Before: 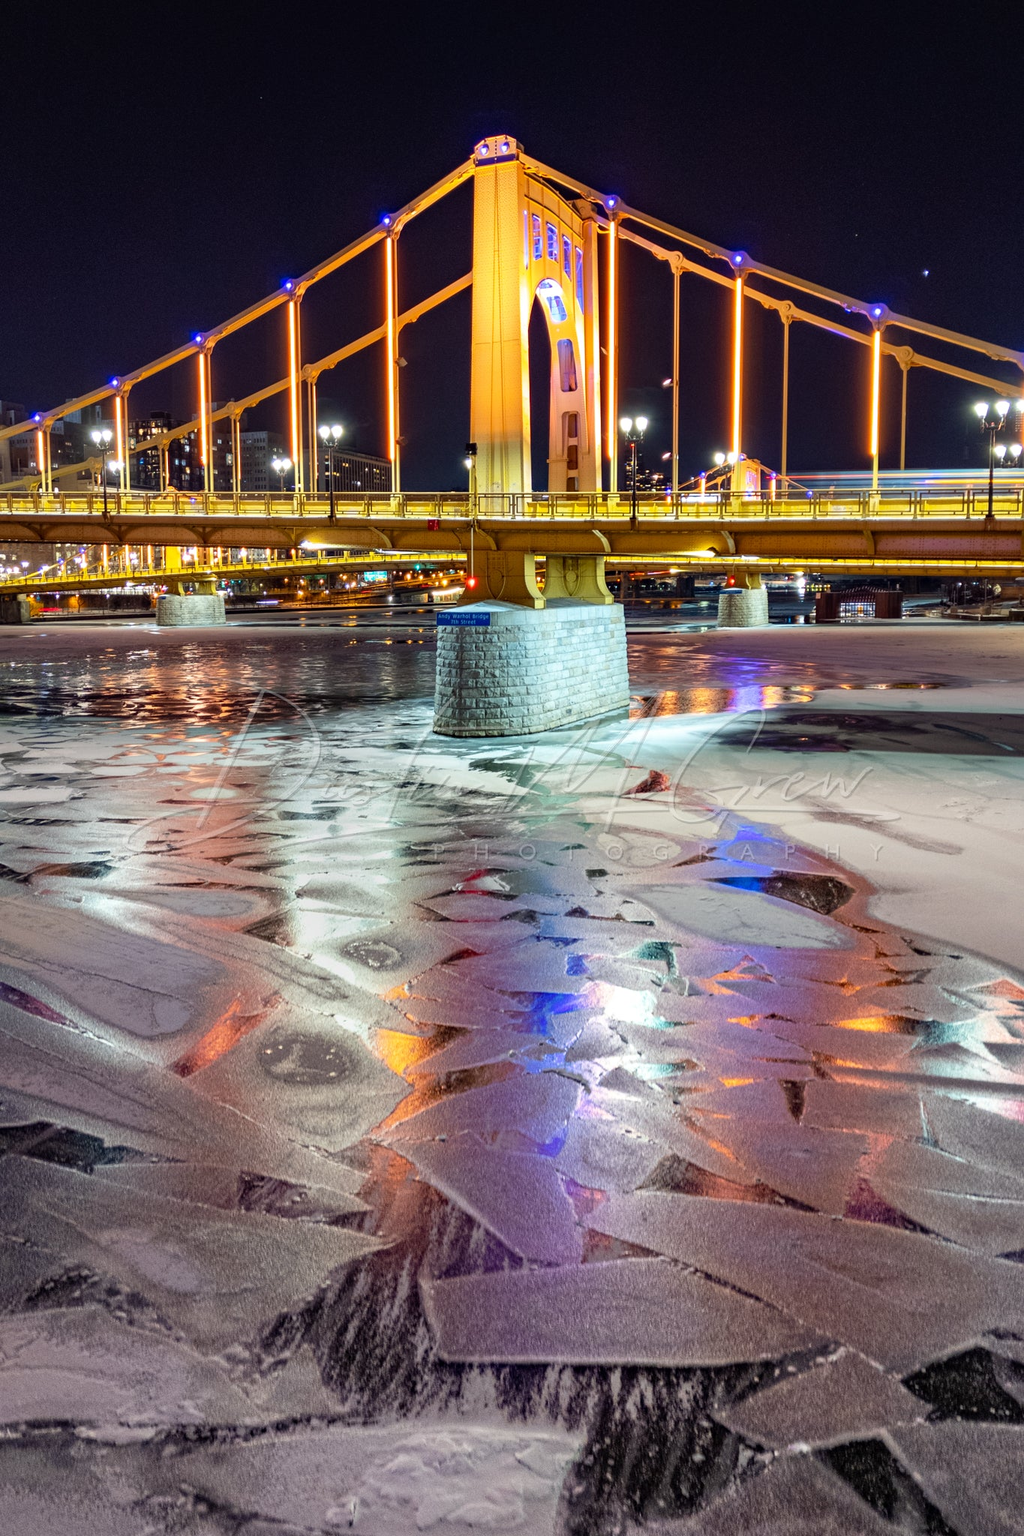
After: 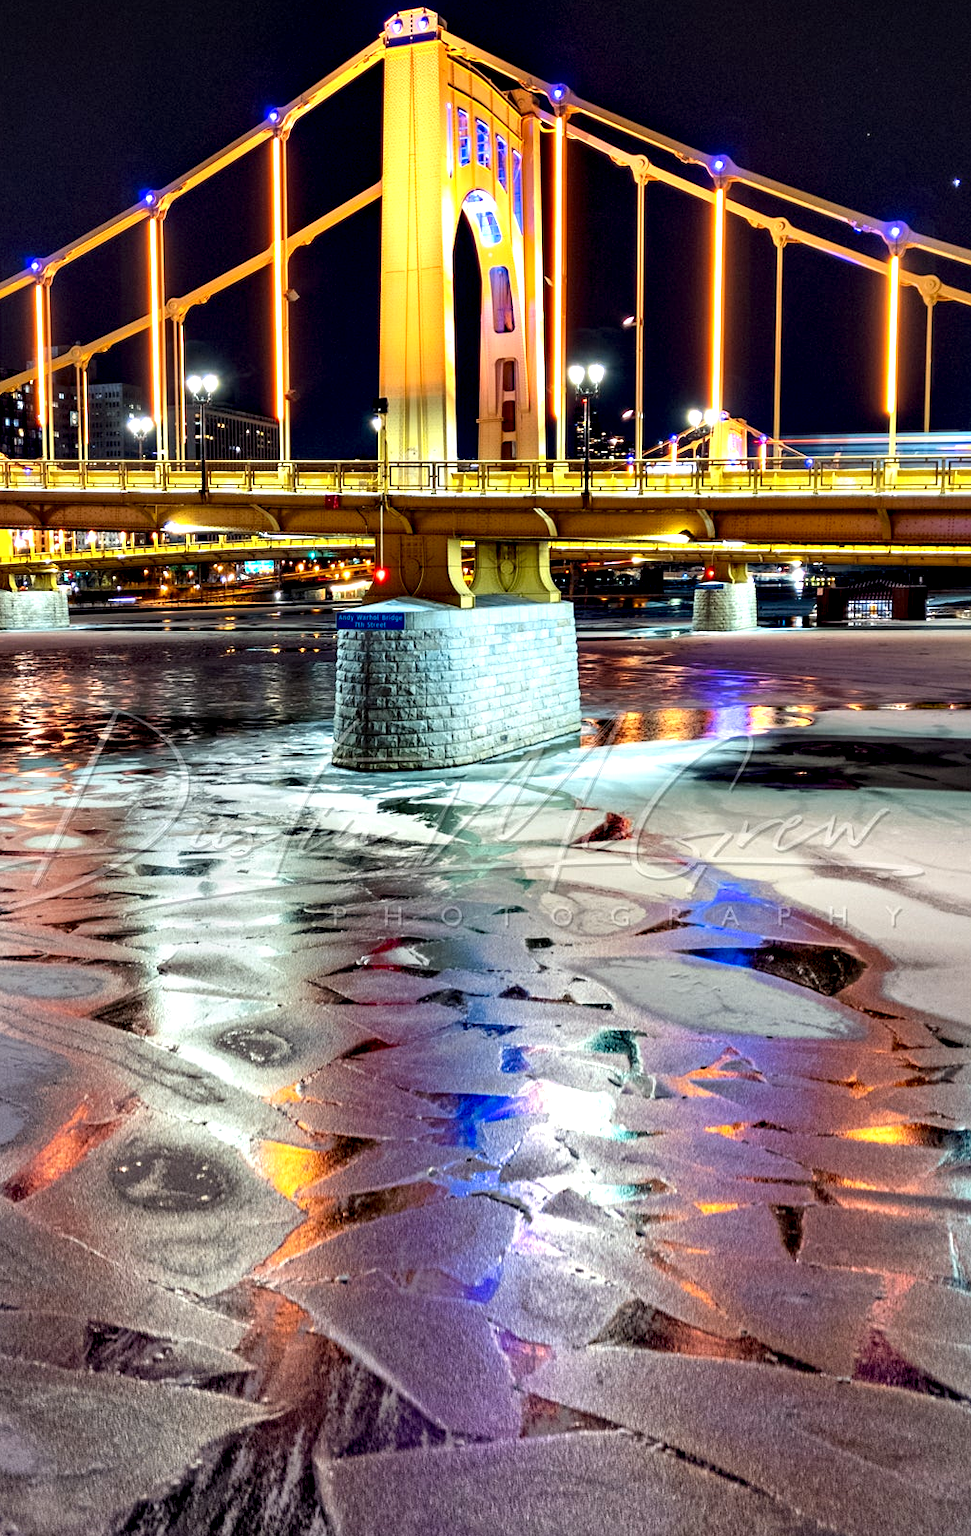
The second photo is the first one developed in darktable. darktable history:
contrast equalizer: y [[0.6 ×6], [0.55 ×6], [0 ×6], [0 ×6], [0 ×6]]
crop: left 16.704%, top 8.447%, right 8.352%, bottom 12.622%
